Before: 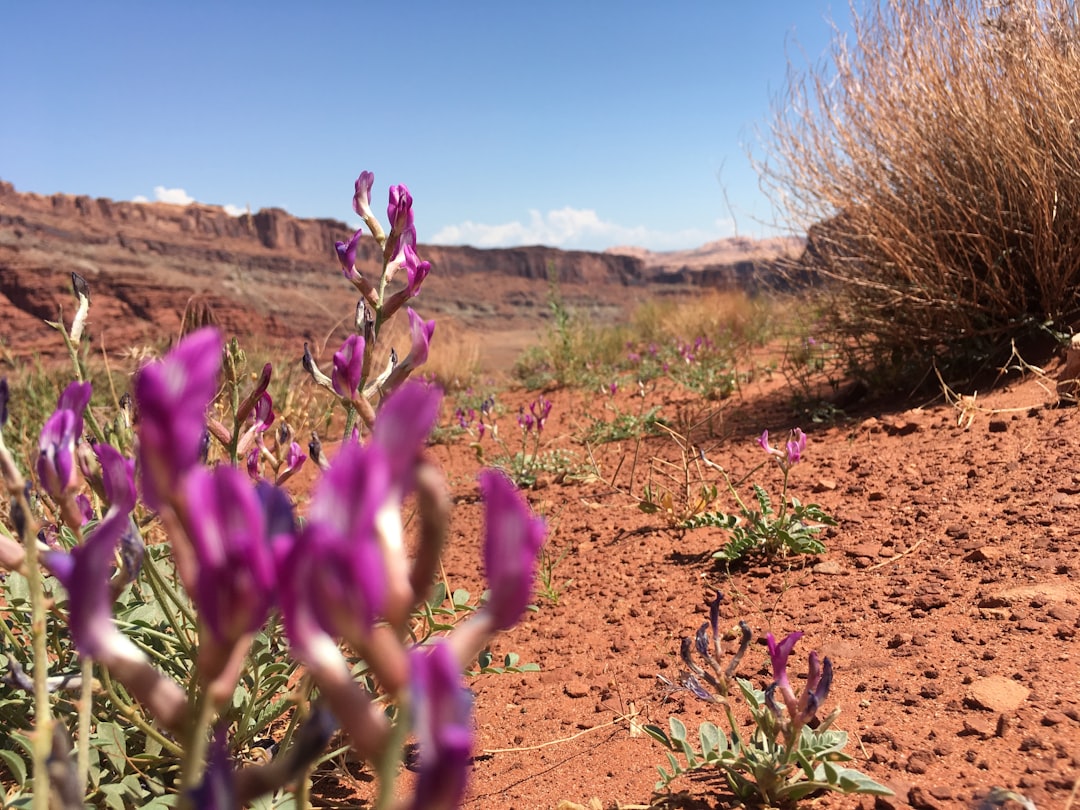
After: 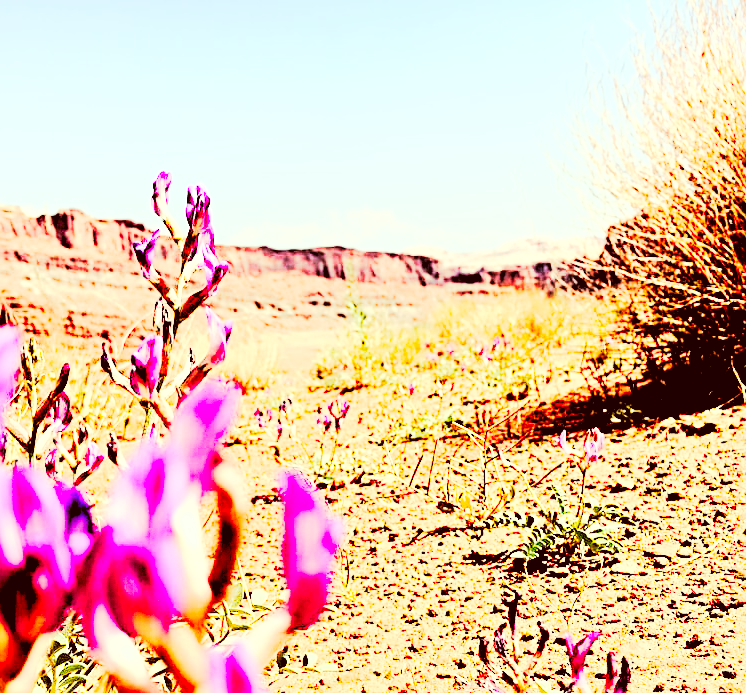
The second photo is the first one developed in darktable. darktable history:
tone curve: curves: ch0 [(0, 0) (0.086, 0.006) (0.148, 0.021) (0.245, 0.105) (0.374, 0.401) (0.444, 0.631) (0.778, 0.915) (1, 1)], preserve colors none
exposure: compensate highlight preservation false
color correction: highlights a* -6.28, highlights b* 9.14, shadows a* 10.75, shadows b* 23.59
sharpen: radius 3.958
base curve: curves: ch0 [(0, 0) (0.028, 0.03) (0.121, 0.232) (0.46, 0.748) (0.859, 0.968) (1, 1)]
crop: left 18.735%, right 12.154%, bottom 13.98%
levels: levels [0.072, 0.414, 0.976]
